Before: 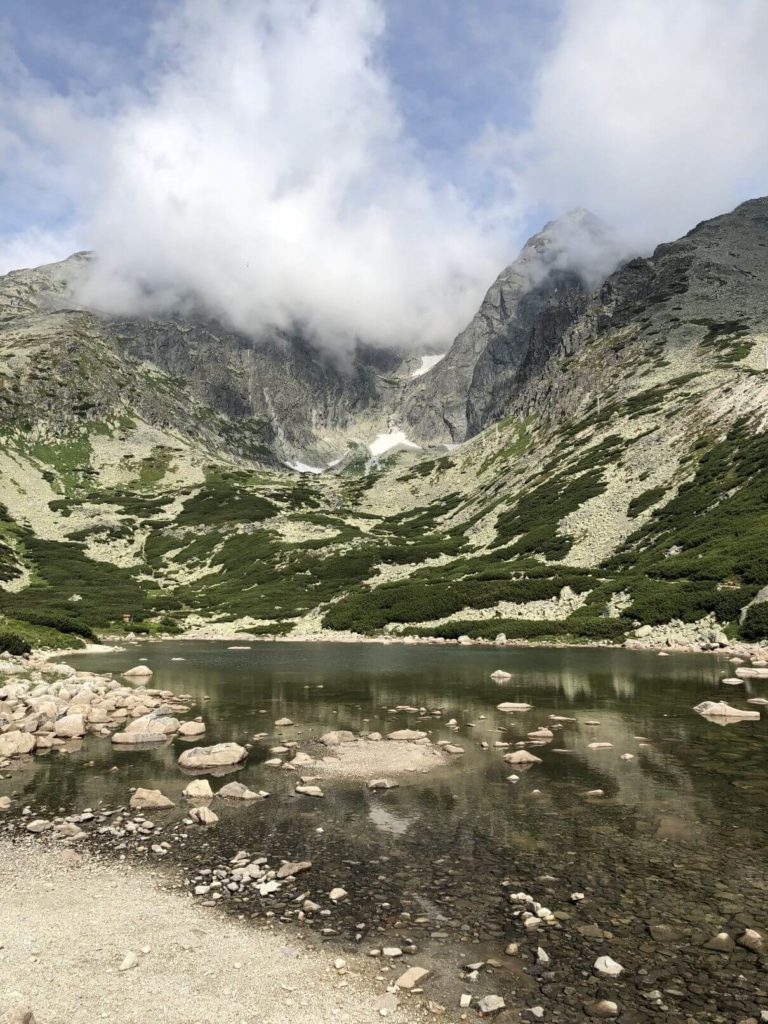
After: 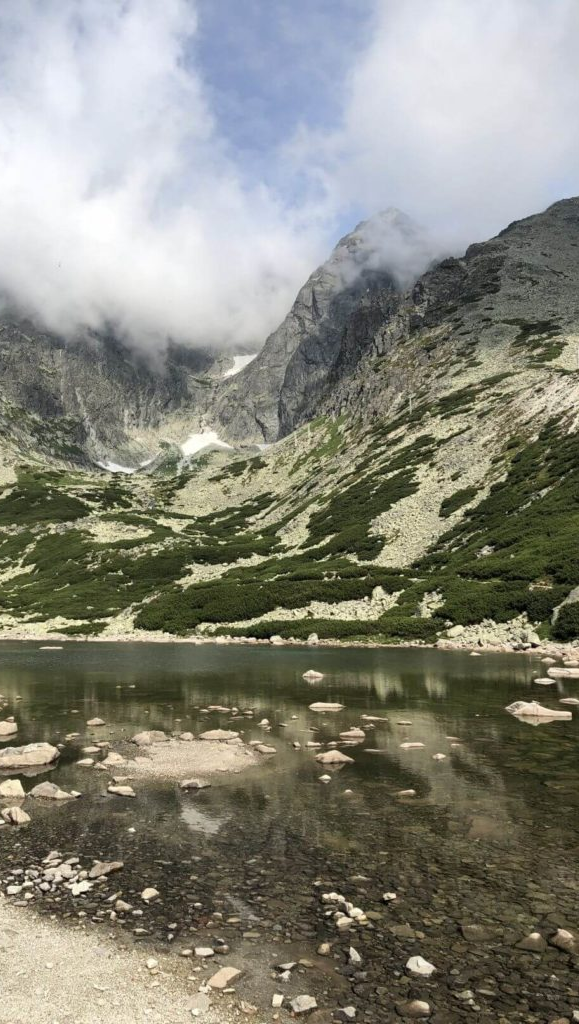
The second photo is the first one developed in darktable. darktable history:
crop and rotate: left 24.547%
